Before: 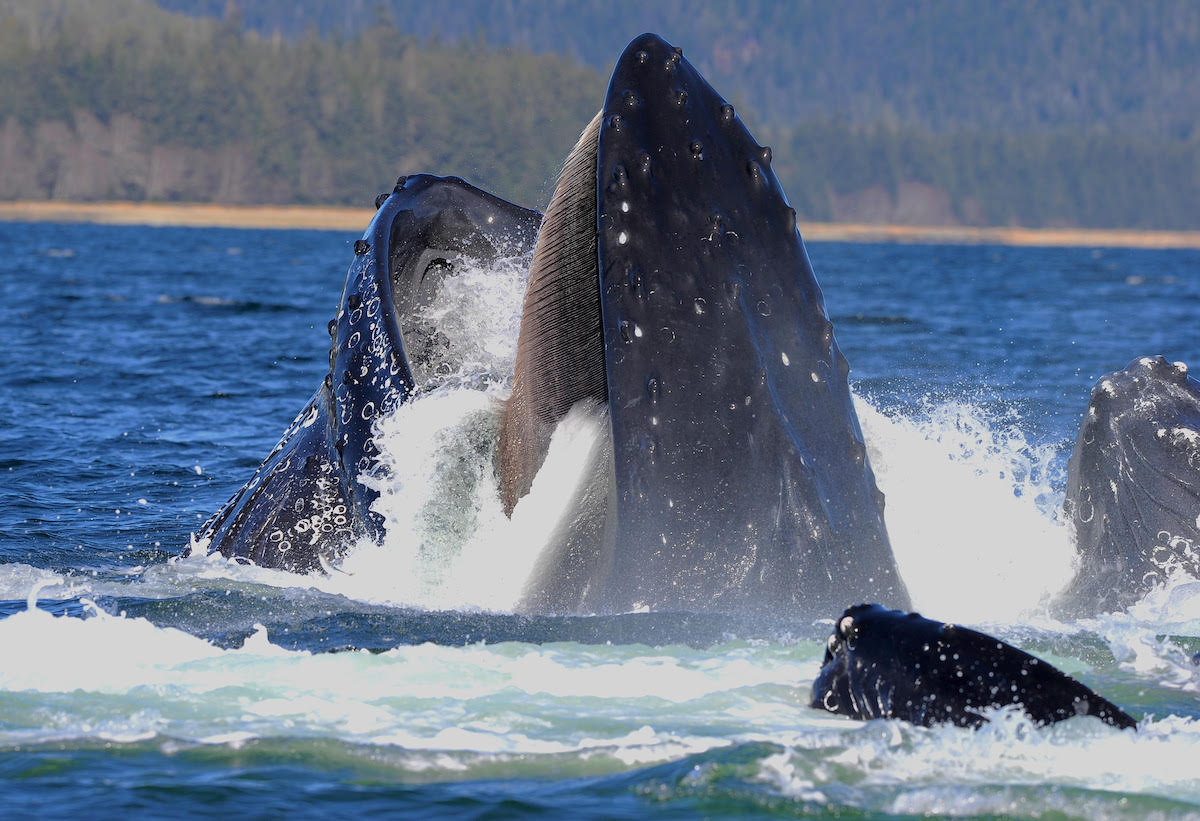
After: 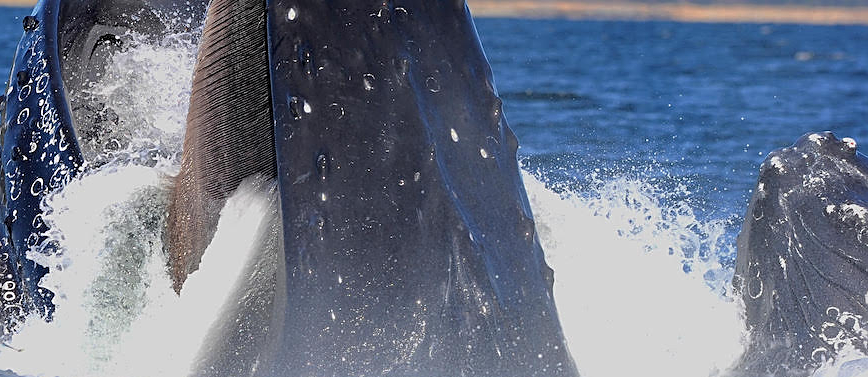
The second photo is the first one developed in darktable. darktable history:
crop and rotate: left 27.618%, top 27.361%, bottom 26.698%
sharpen: on, module defaults
